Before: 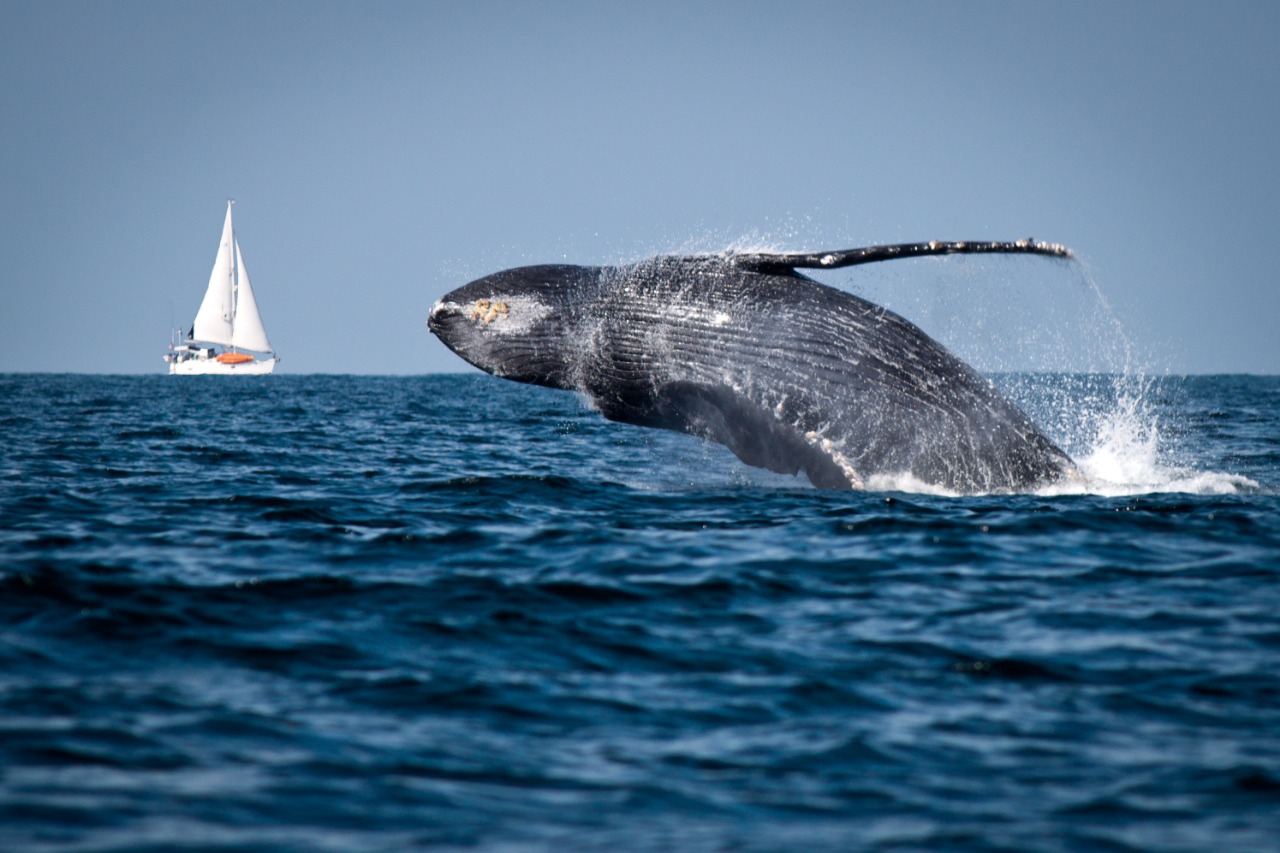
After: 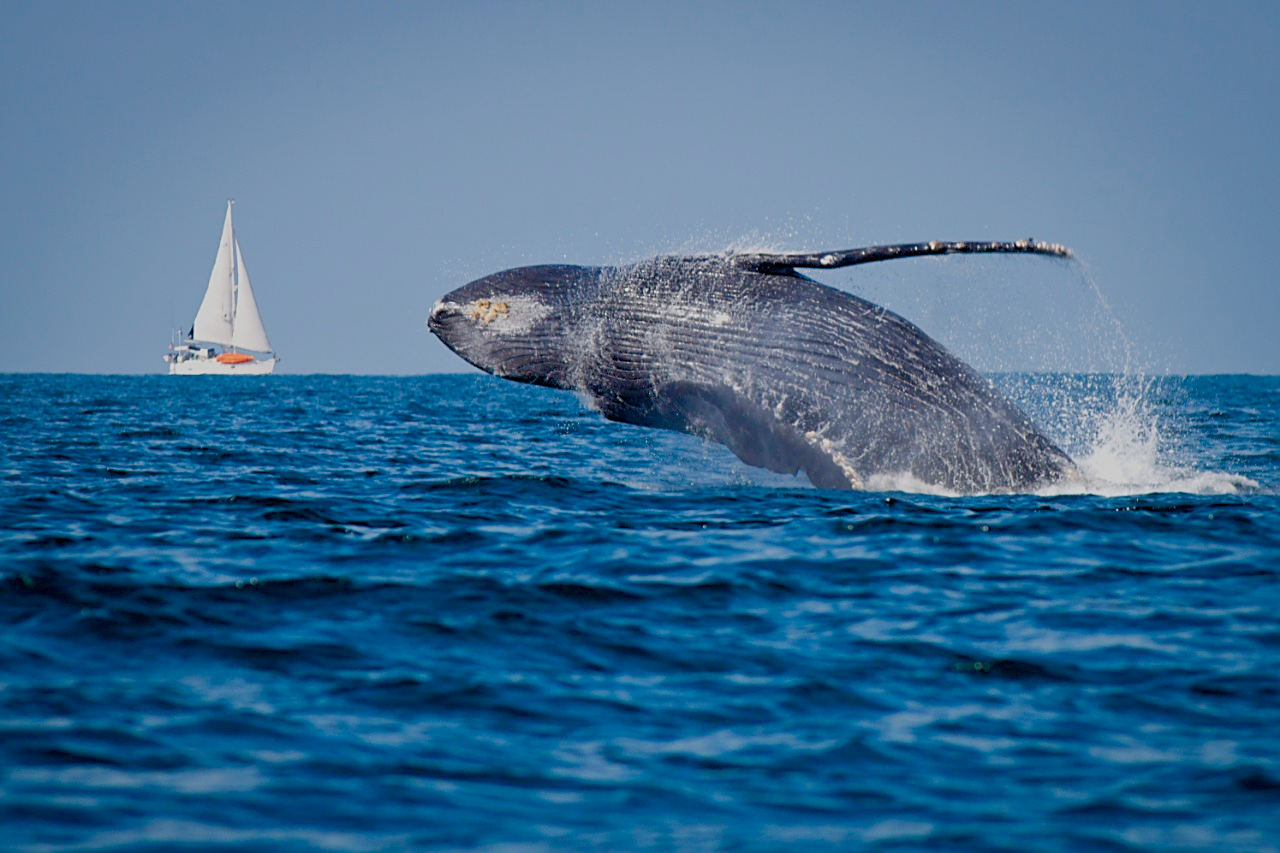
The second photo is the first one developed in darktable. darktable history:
sharpen: on, module defaults
color balance rgb: perceptual saturation grading › global saturation 45.163%, perceptual saturation grading › highlights -50.48%, perceptual saturation grading › shadows 30.169%, contrast -29.61%
